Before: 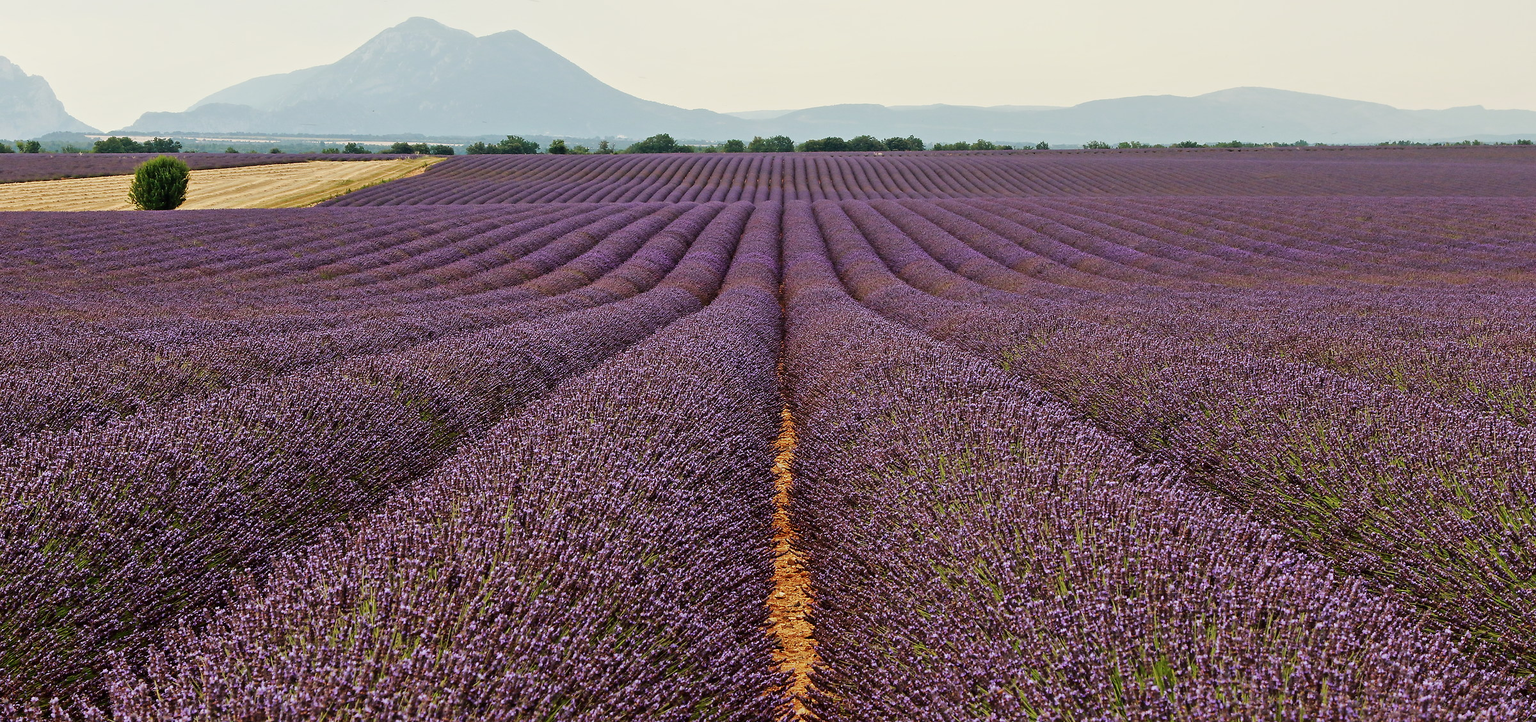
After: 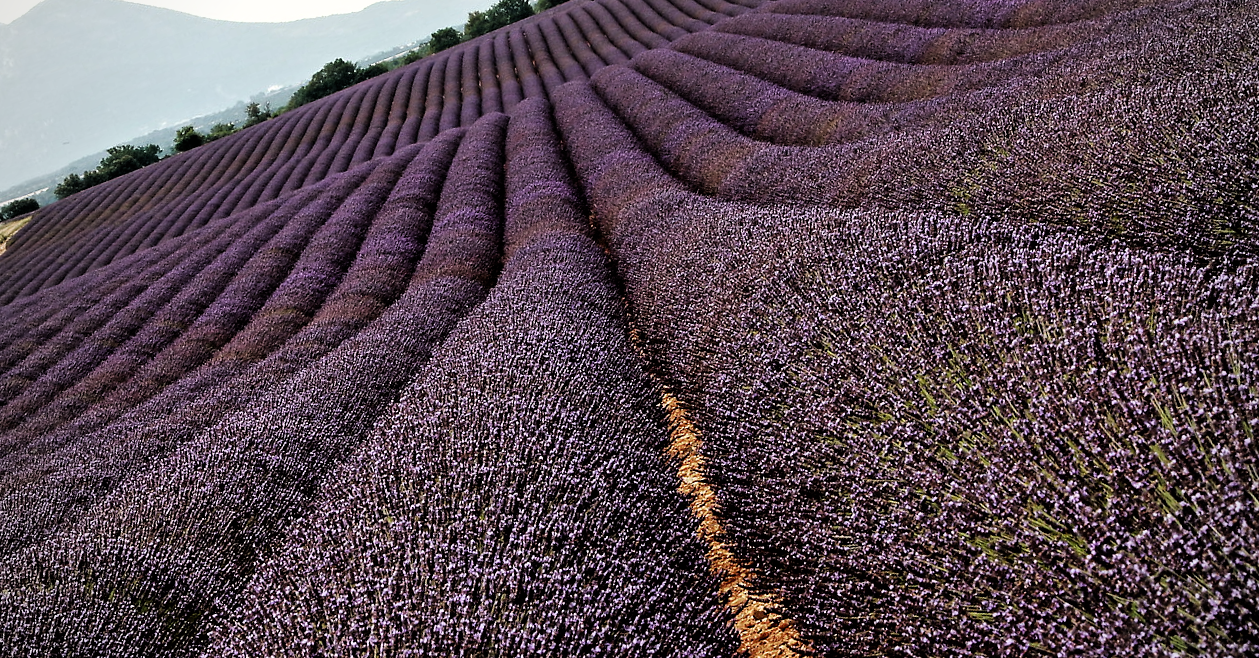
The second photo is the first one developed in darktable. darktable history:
exposure: exposure -0.24 EV, compensate highlight preservation false
vignetting: brightness -0.34
crop and rotate: angle 20.88°, left 6.825%, right 4.315%, bottom 1.124%
filmic rgb: black relative exposure -8.3 EV, white relative exposure 2.23 EV, hardness 7.16, latitude 86.62%, contrast 1.68, highlights saturation mix -4.42%, shadows ↔ highlights balance -1.98%
